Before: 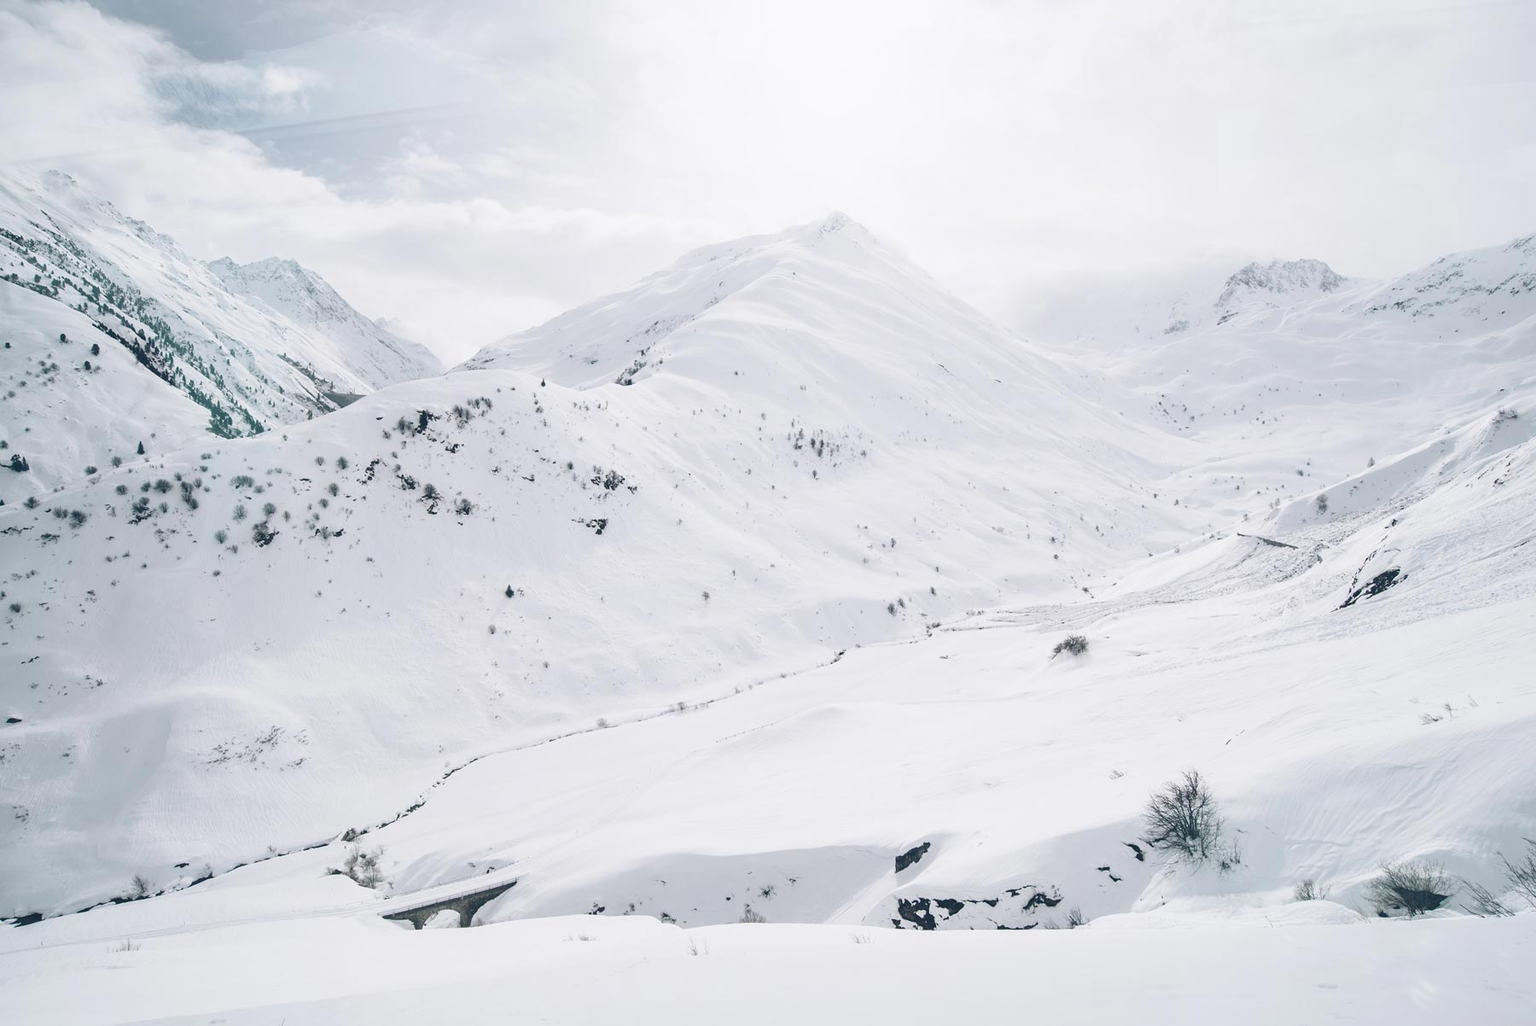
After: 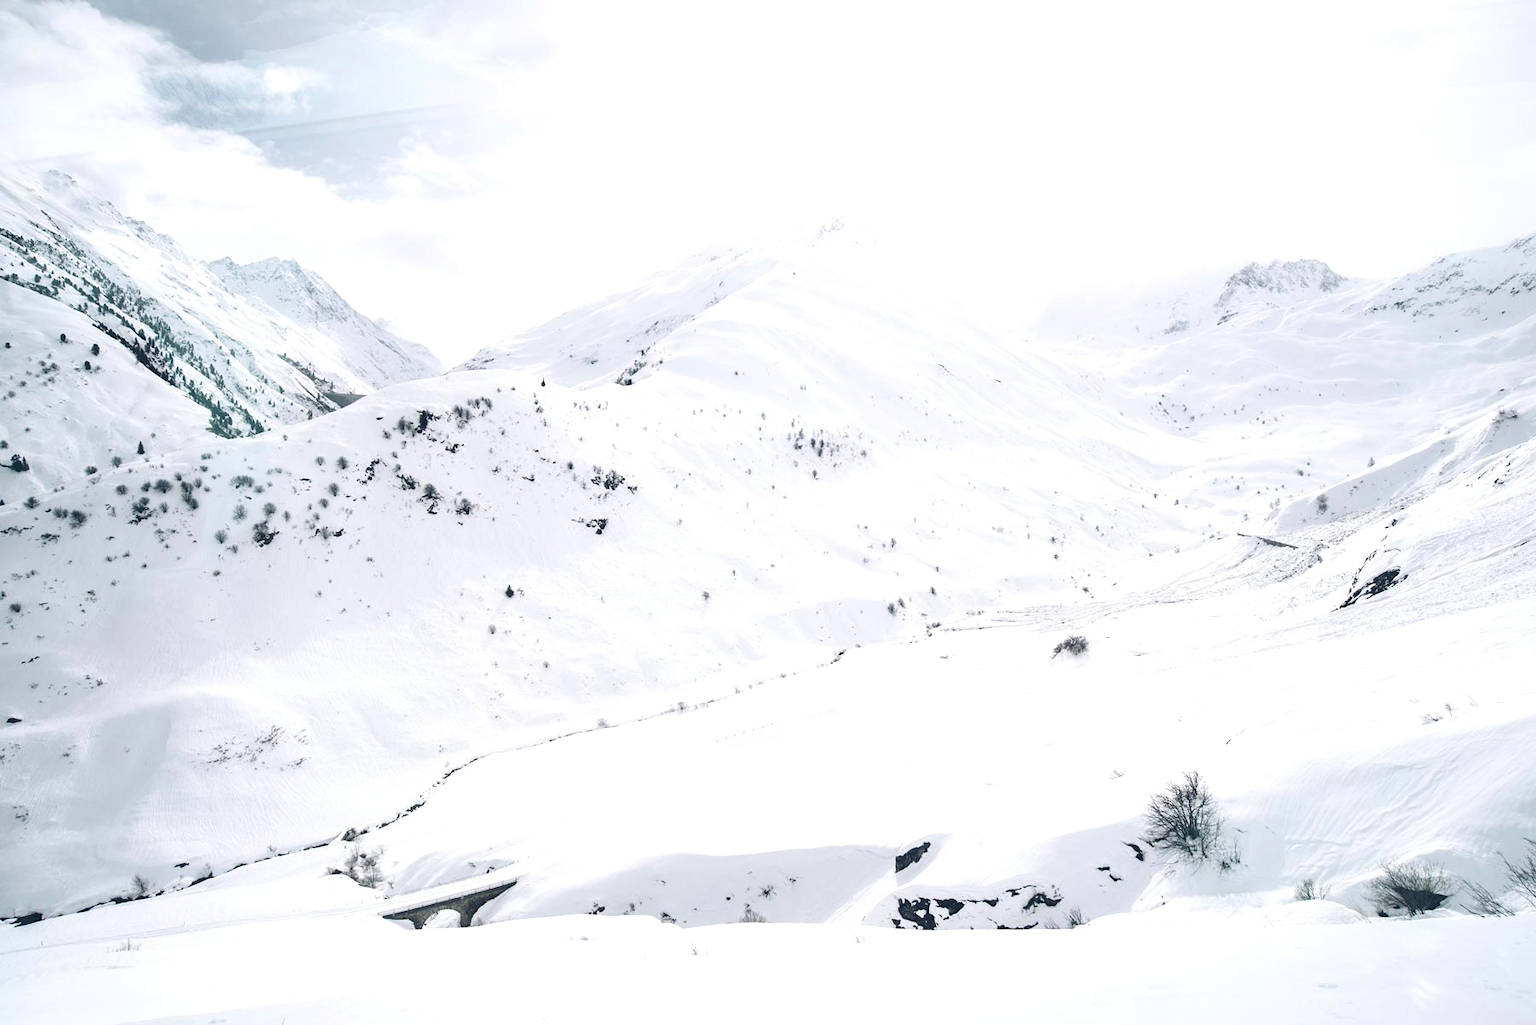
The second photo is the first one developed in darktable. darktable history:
tone equalizer: -8 EV -0.447 EV, -7 EV -0.426 EV, -6 EV -0.332 EV, -5 EV -0.196 EV, -3 EV 0.224 EV, -2 EV 0.355 EV, -1 EV 0.407 EV, +0 EV 0.446 EV, edges refinement/feathering 500, mask exposure compensation -1.57 EV, preserve details no
